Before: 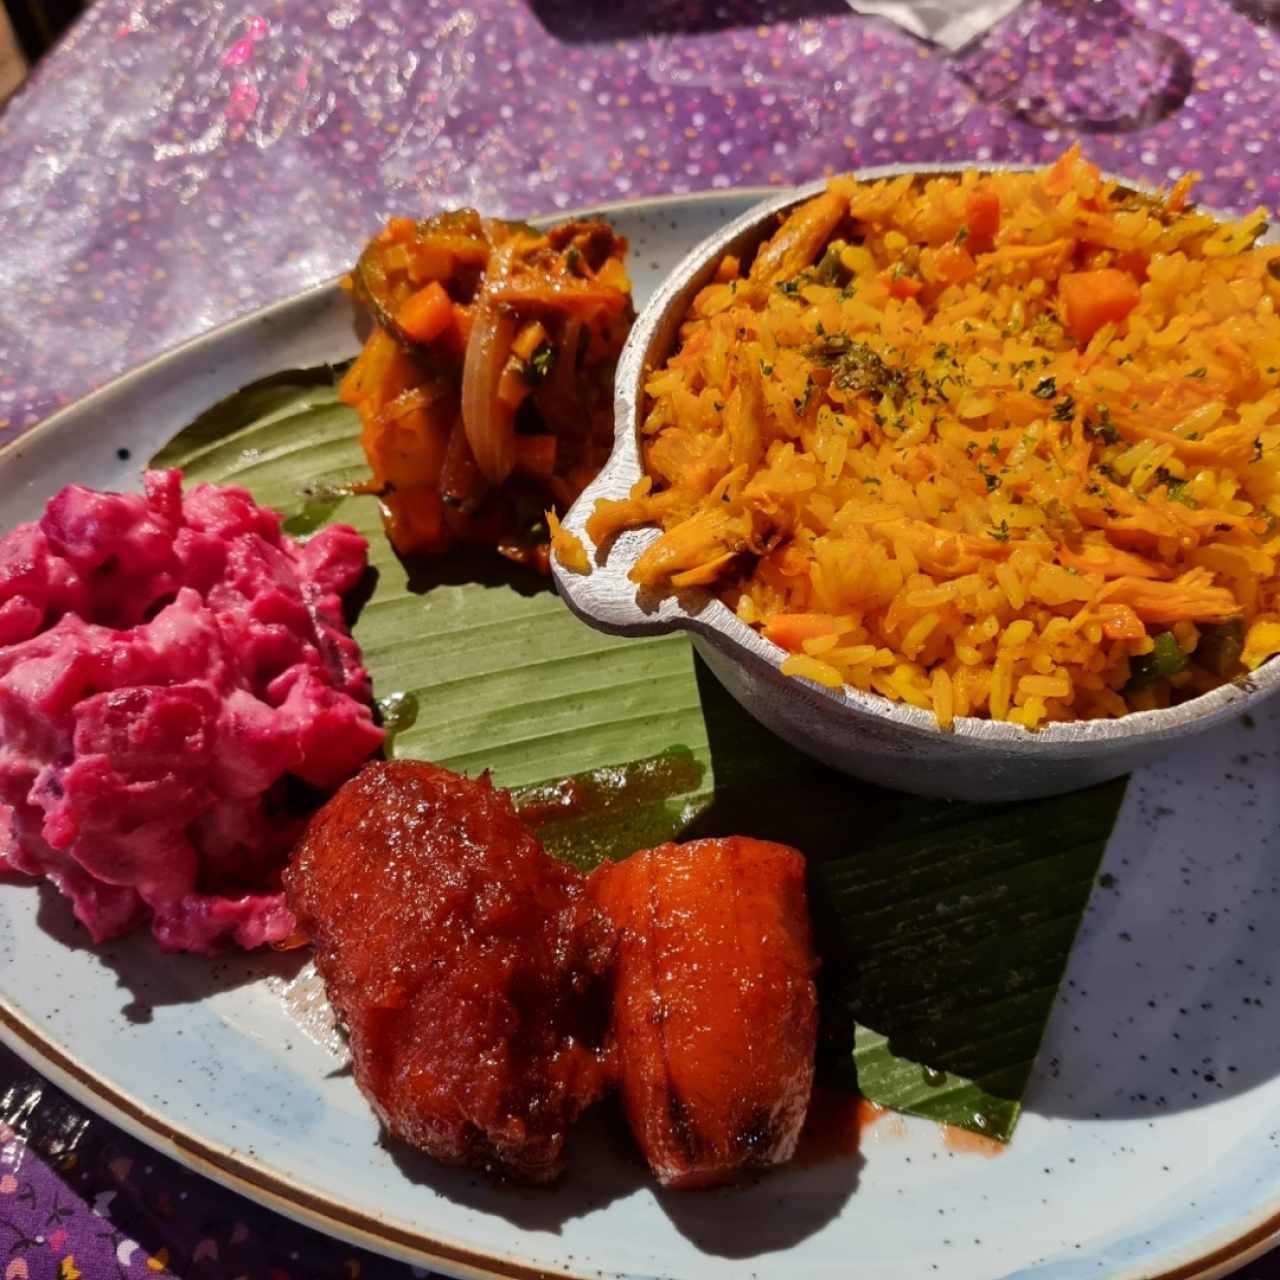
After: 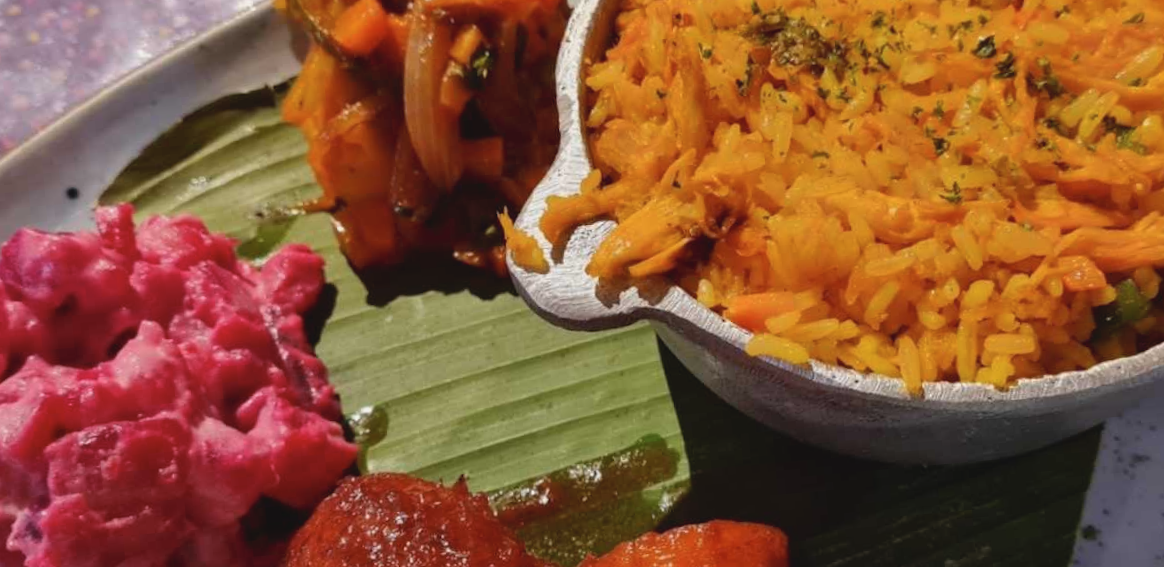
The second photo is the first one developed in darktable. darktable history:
contrast brightness saturation: contrast -0.1, saturation -0.1
rotate and perspective: rotation -5°, crop left 0.05, crop right 0.952, crop top 0.11, crop bottom 0.89
crop: left 1.744%, top 19.225%, right 5.069%, bottom 28.357%
